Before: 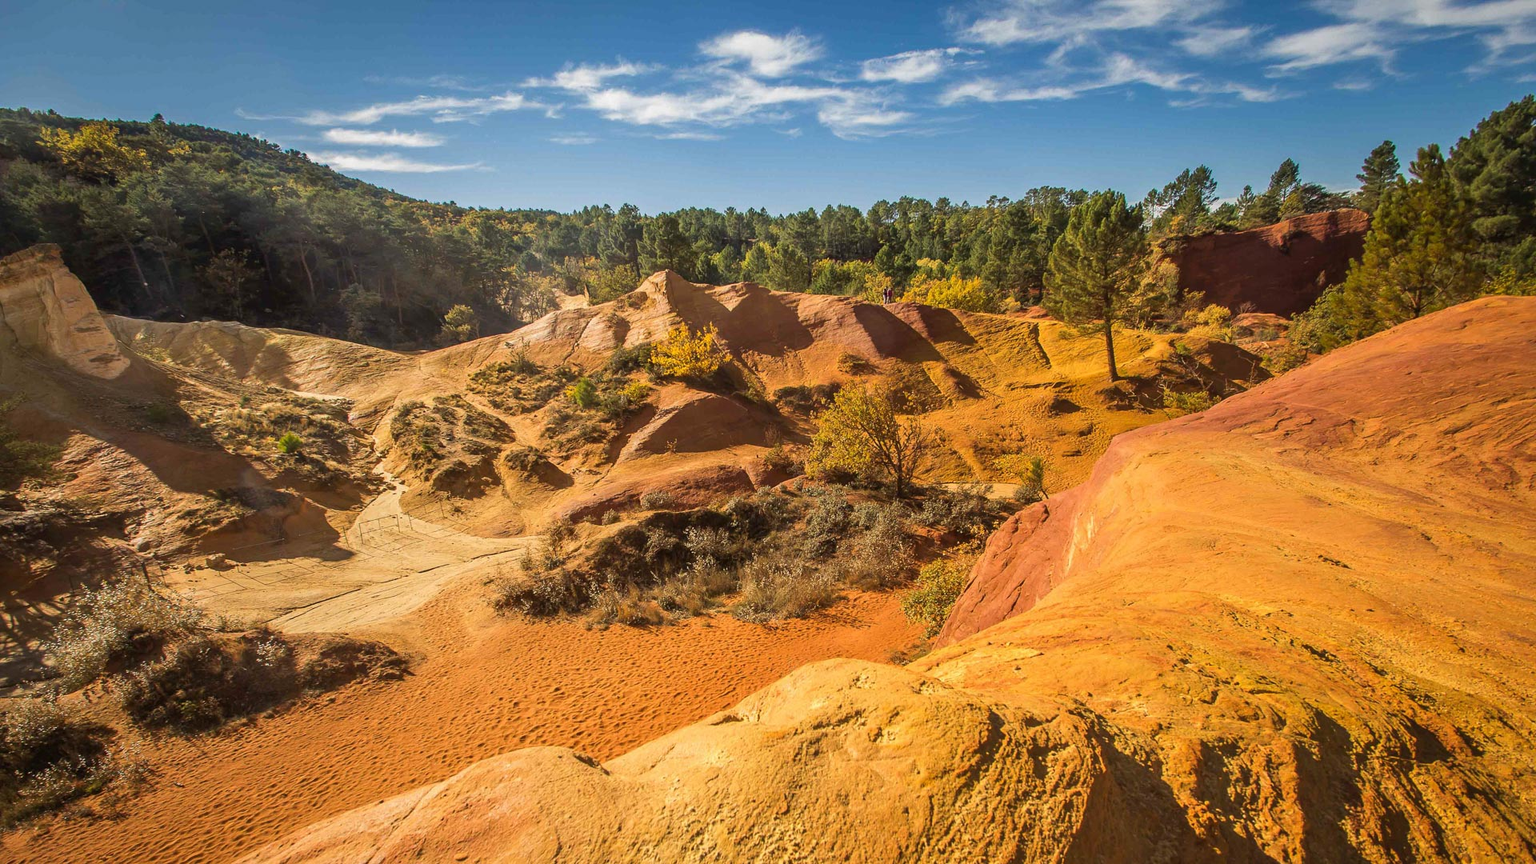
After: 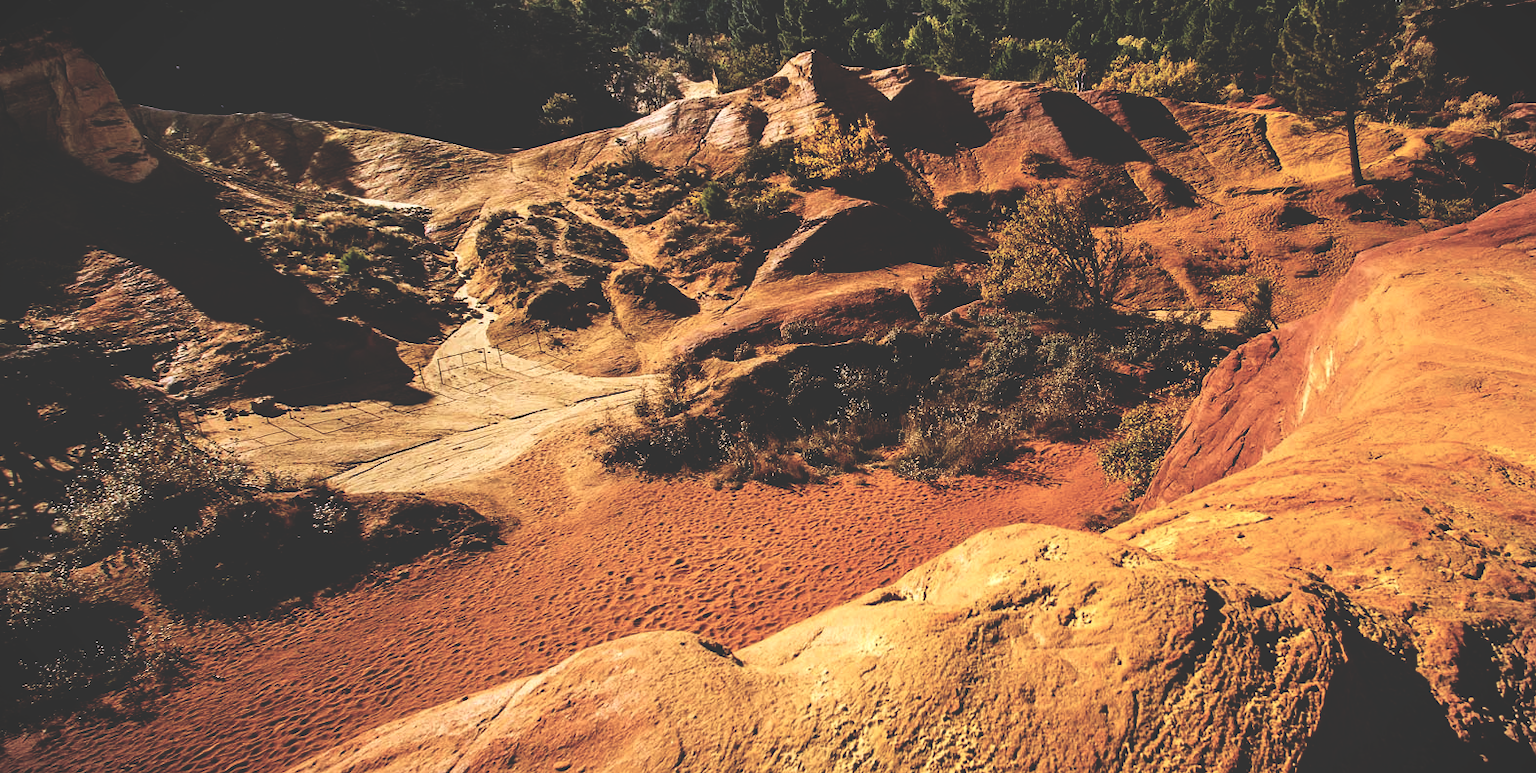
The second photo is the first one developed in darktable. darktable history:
white balance: red 0.967, blue 1.119, emerald 0.756
base curve: curves: ch0 [(0, 0.036) (0.083, 0.04) (0.804, 1)], preserve colors none
crop: top 26.531%, right 17.959%
contrast brightness saturation: contrast 0.1, saturation -0.36
vignetting: fall-off start 100%, brightness -0.282, width/height ratio 1.31
color balance rgb: global vibrance -1%, saturation formula JzAzBz (2021)
exposure: black level correction 0.004, exposure 0.014 EV, compensate highlight preservation false
